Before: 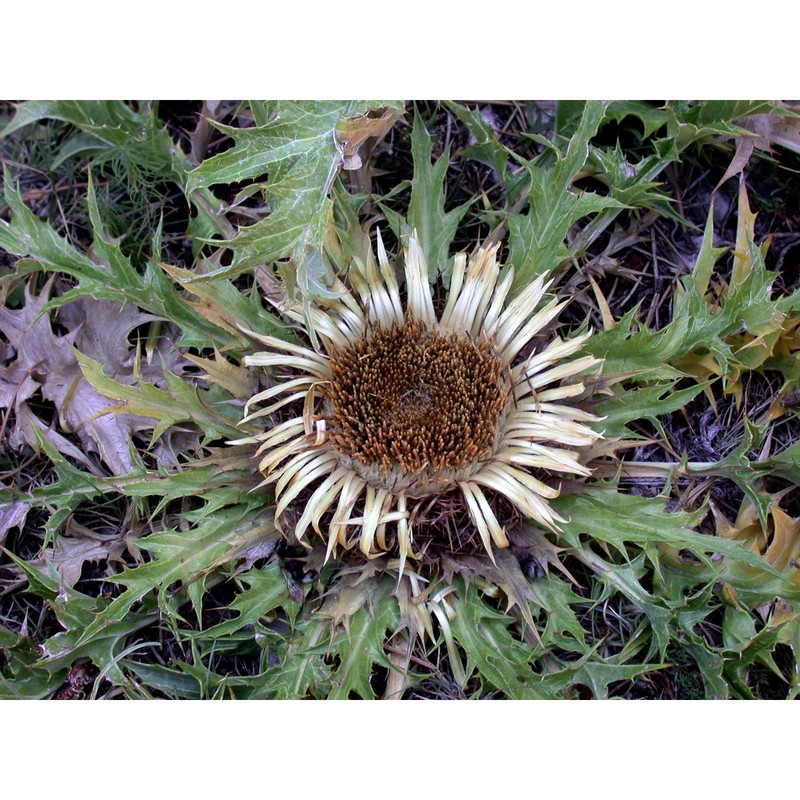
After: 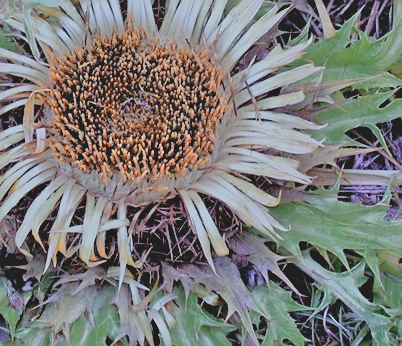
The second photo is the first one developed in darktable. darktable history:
crop: left 35.03%, top 36.625%, right 14.663%, bottom 20.057%
local contrast: detail 69%
sharpen: on, module defaults
filmic rgb: black relative exposure -7.65 EV, white relative exposure 4.56 EV, hardness 3.61
color zones: curves: ch0 [(0.018, 0.548) (0.197, 0.654) (0.425, 0.447) (0.605, 0.658) (0.732, 0.579)]; ch1 [(0.105, 0.531) (0.224, 0.531) (0.386, 0.39) (0.618, 0.456) (0.732, 0.456) (0.956, 0.421)]; ch2 [(0.039, 0.583) (0.215, 0.465) (0.399, 0.544) (0.465, 0.548) (0.614, 0.447) (0.724, 0.43) (0.882, 0.623) (0.956, 0.632)]
white balance: red 0.931, blue 1.11
tone equalizer: -7 EV 0.15 EV, -6 EV 0.6 EV, -5 EV 1.15 EV, -4 EV 1.33 EV, -3 EV 1.15 EV, -2 EV 0.6 EV, -1 EV 0.15 EV, mask exposure compensation -0.5 EV
